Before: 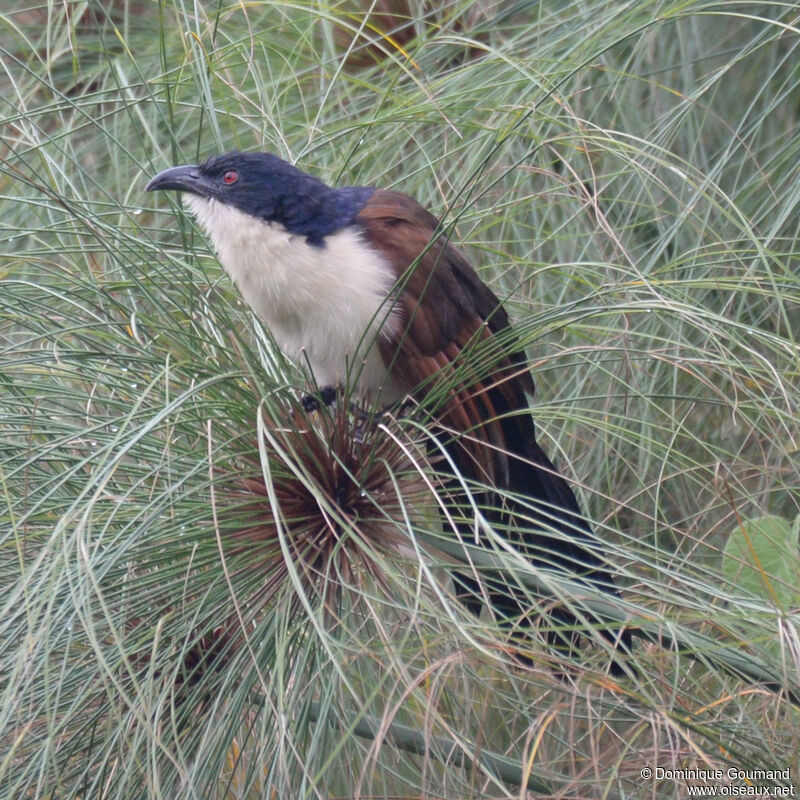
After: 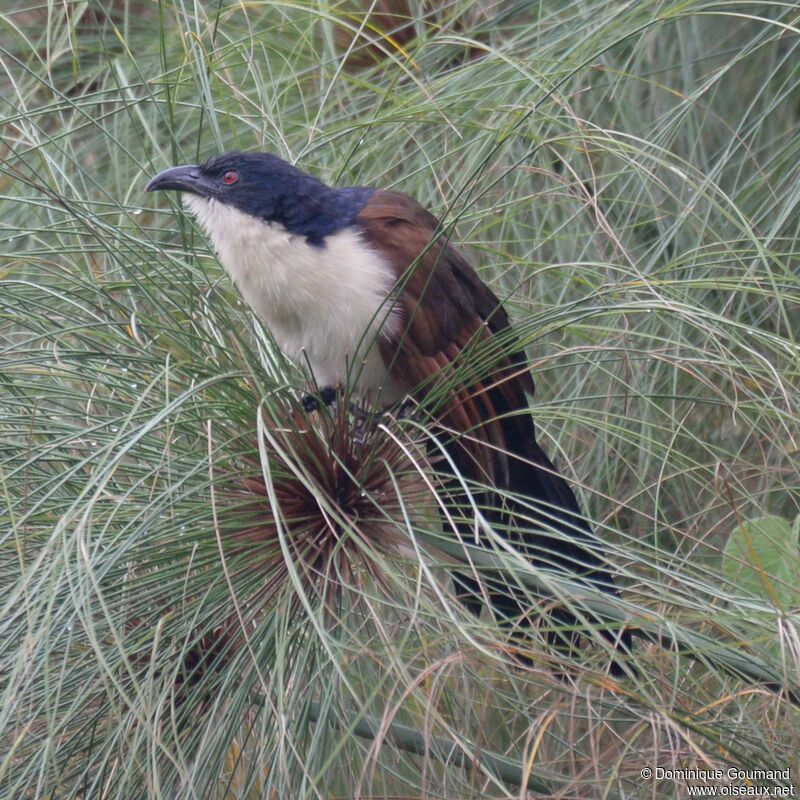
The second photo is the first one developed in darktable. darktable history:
exposure: exposure -0.211 EV, compensate exposure bias true, compensate highlight preservation false
shadows and highlights: shadows 1.72, highlights 40.14
